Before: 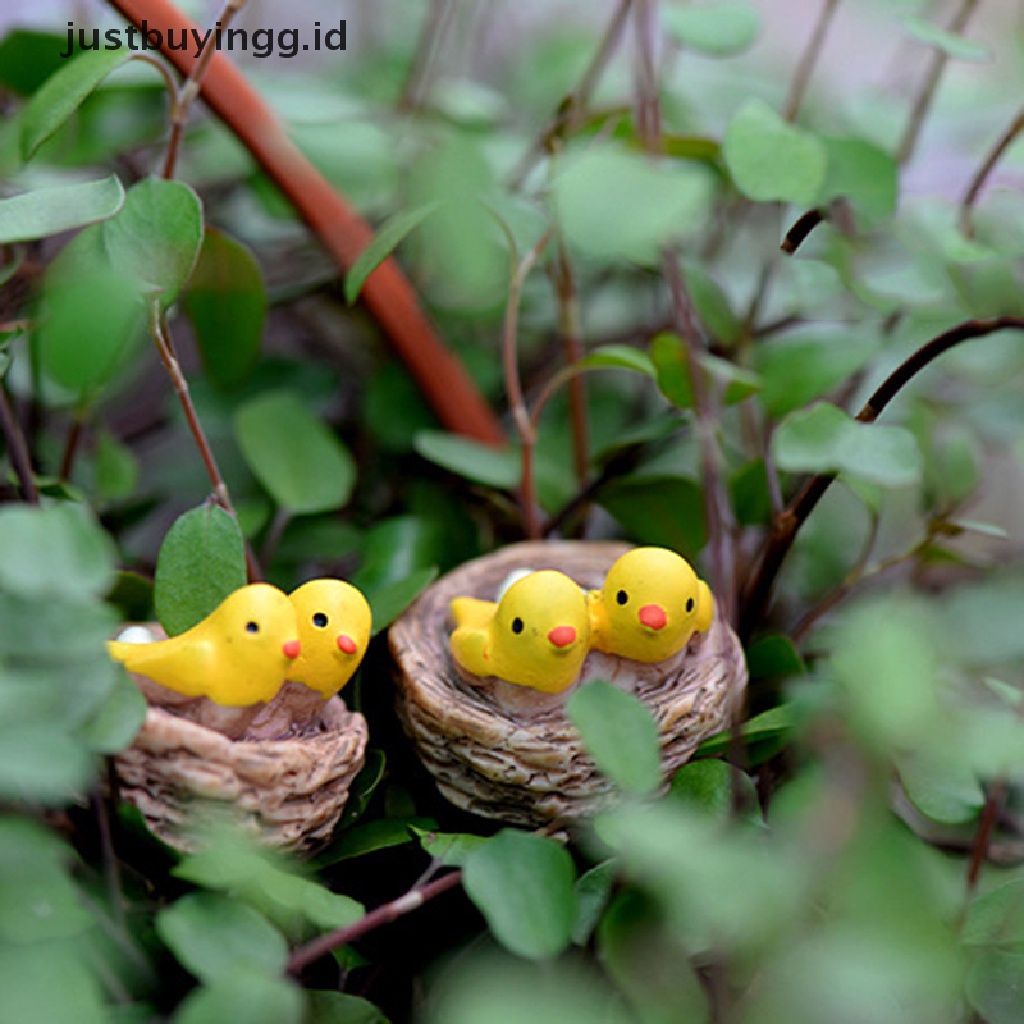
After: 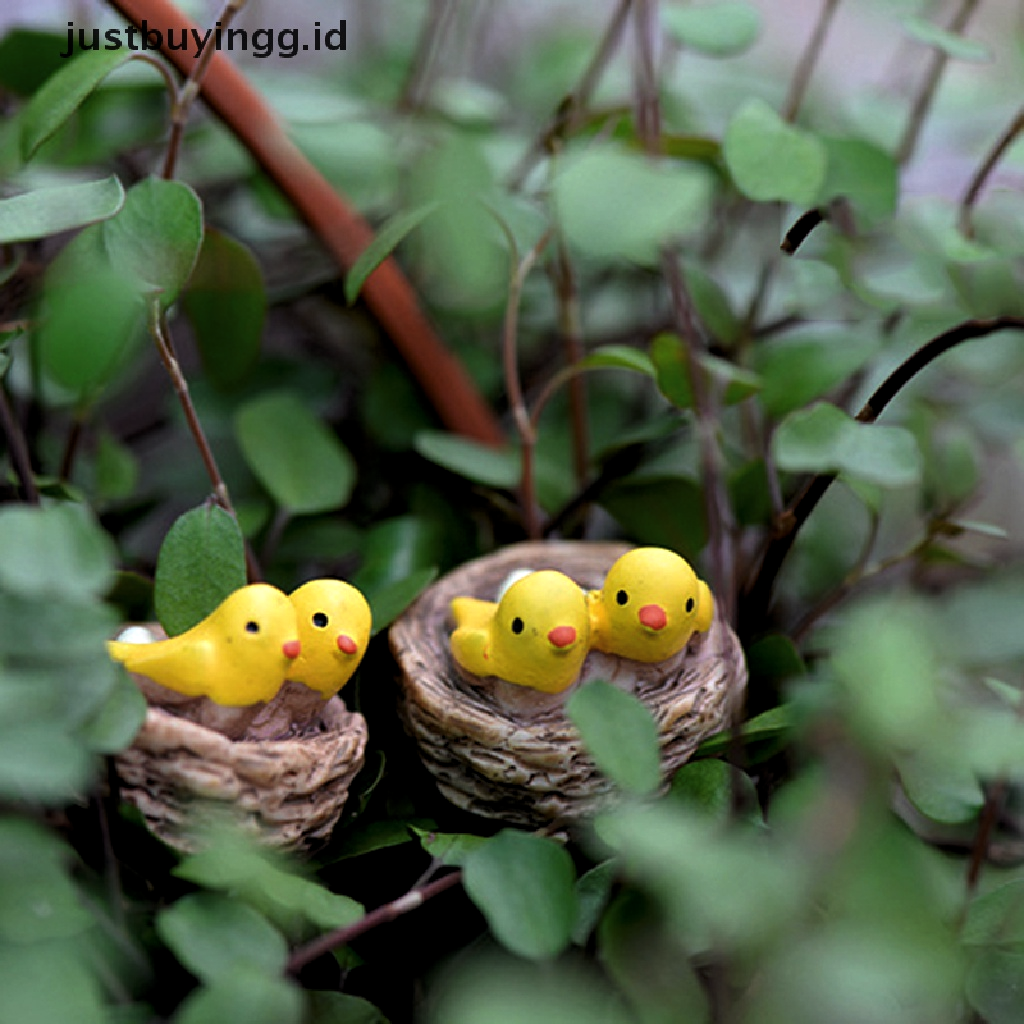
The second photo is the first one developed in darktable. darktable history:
levels: levels [0.029, 0.545, 0.971]
white balance: red 1, blue 1
